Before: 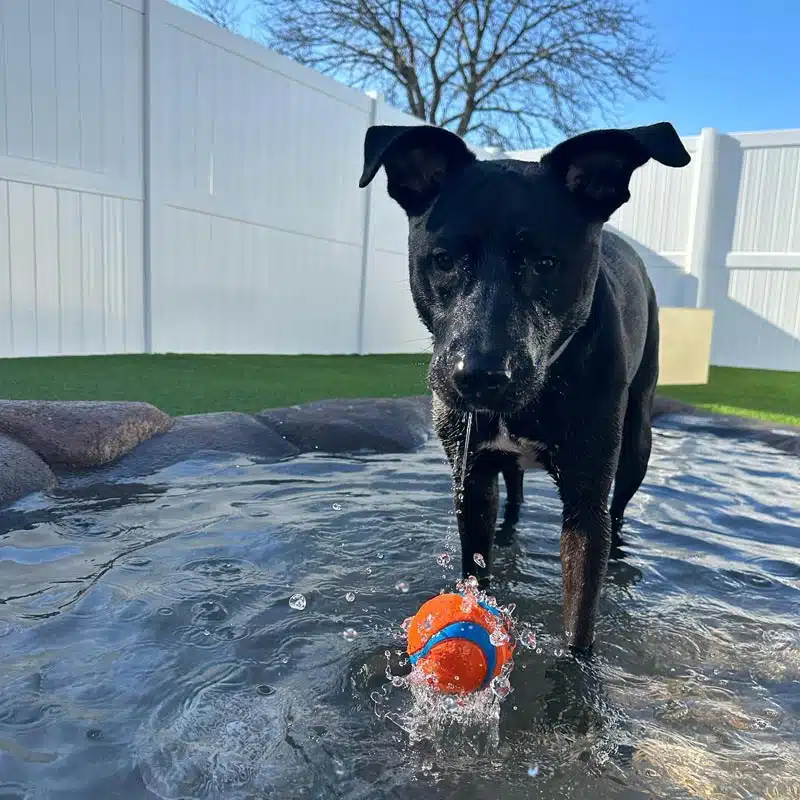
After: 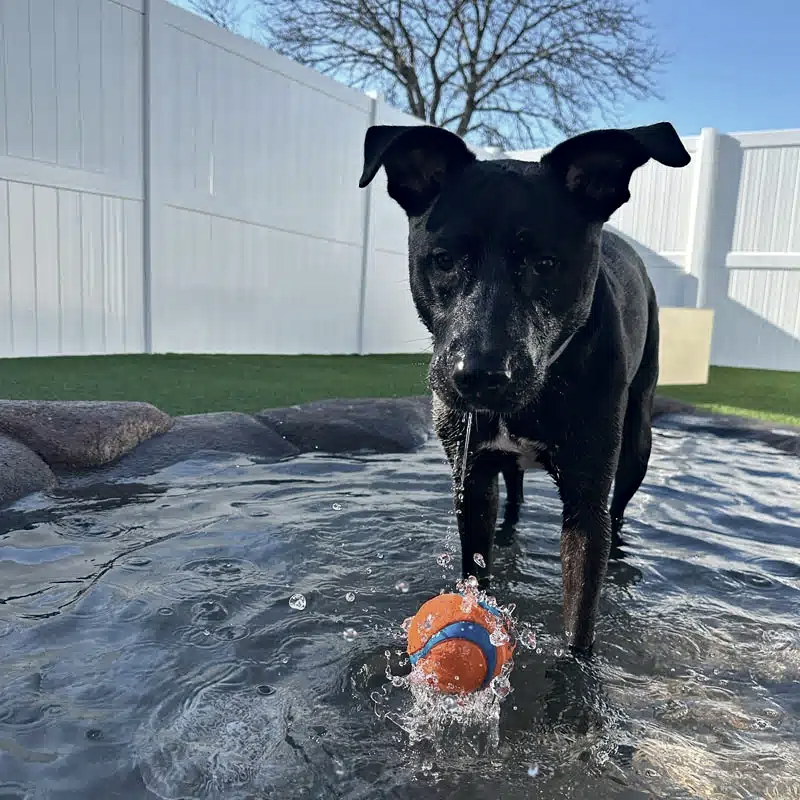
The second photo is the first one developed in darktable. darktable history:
haze removal: compatibility mode true, adaptive false
contrast brightness saturation: contrast 0.1, saturation -0.36
